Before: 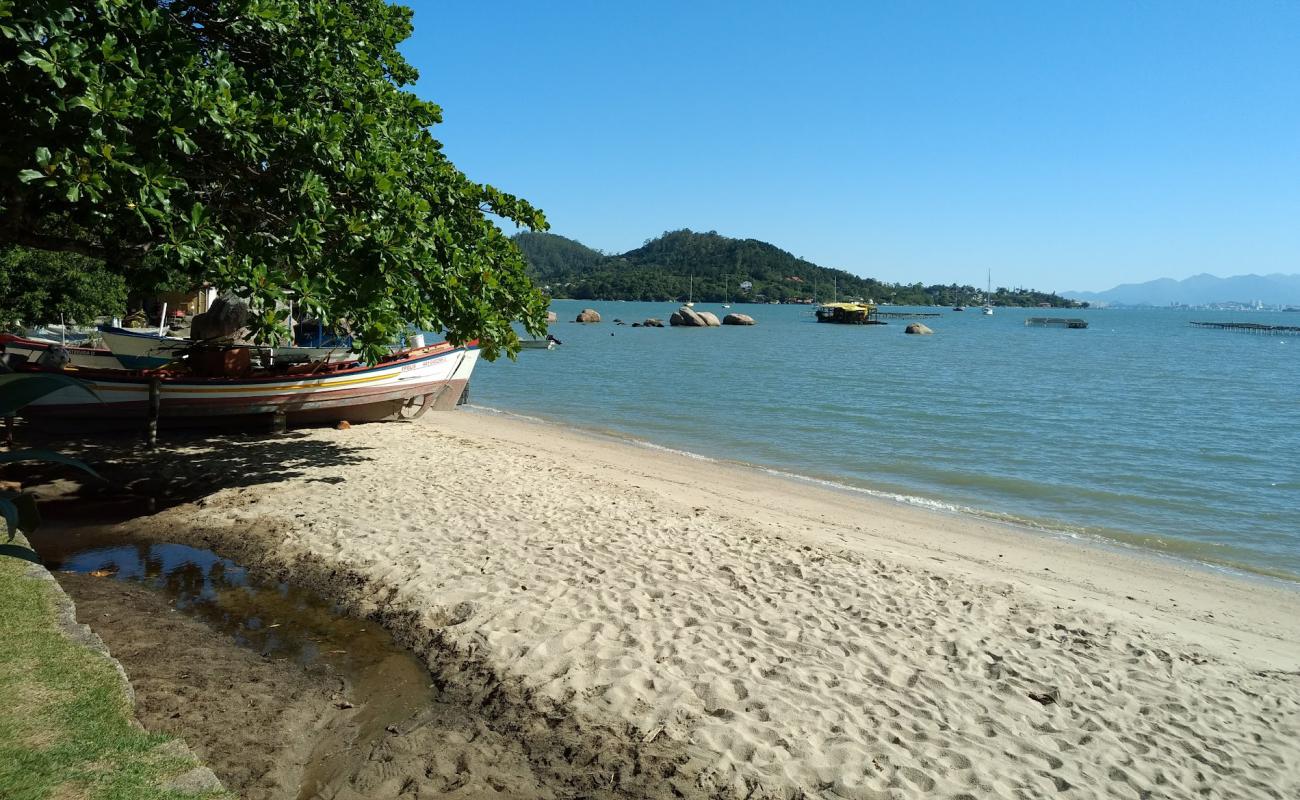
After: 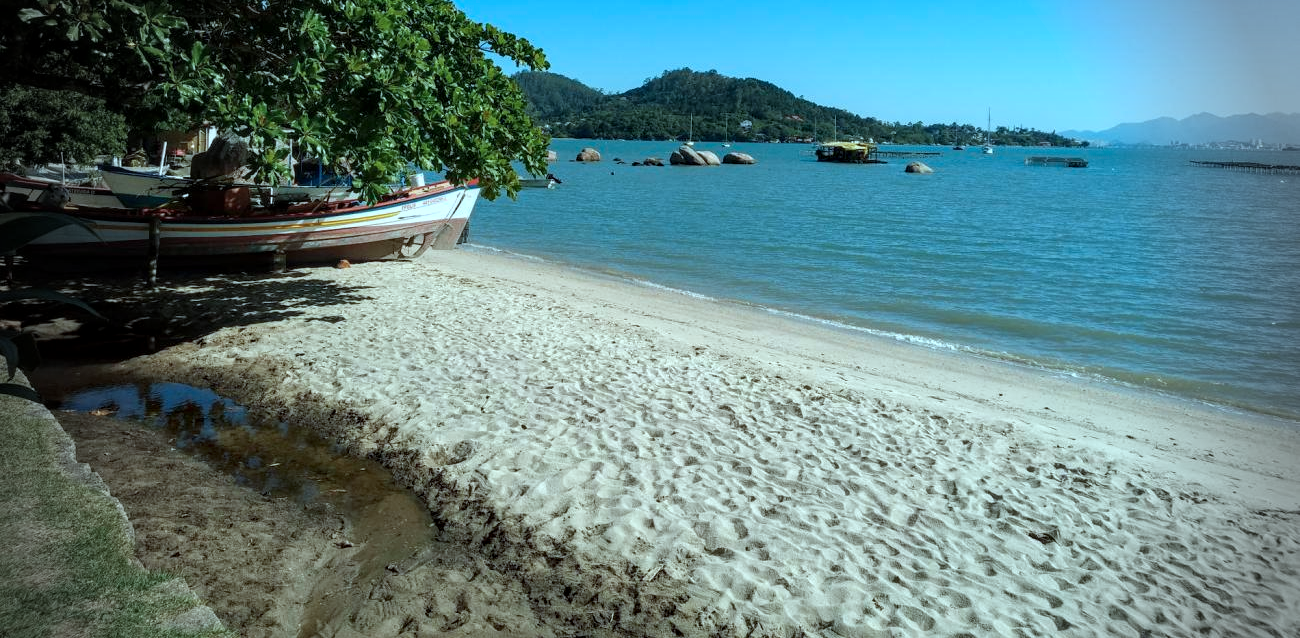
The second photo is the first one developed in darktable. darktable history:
local contrast: on, module defaults
crop and rotate: top 20.179%
vignetting: fall-off start 77.02%, fall-off radius 27.1%, width/height ratio 0.973, unbound false
color correction: highlights a* -11.29, highlights b* -15.35
